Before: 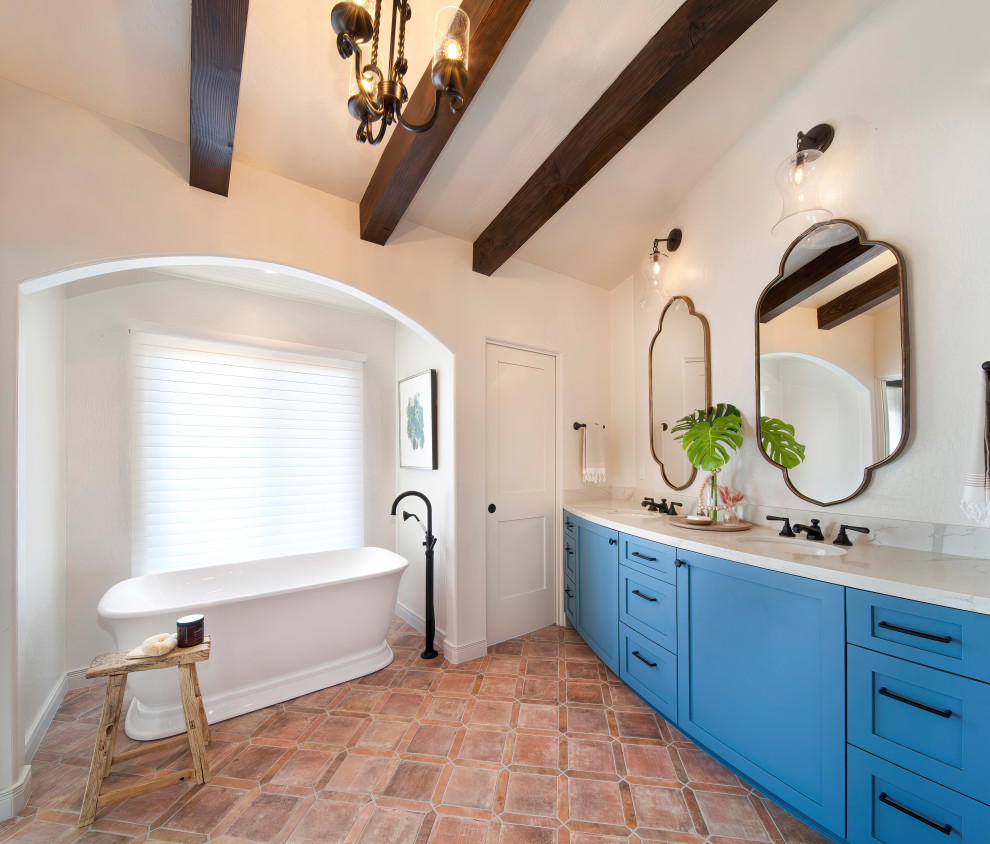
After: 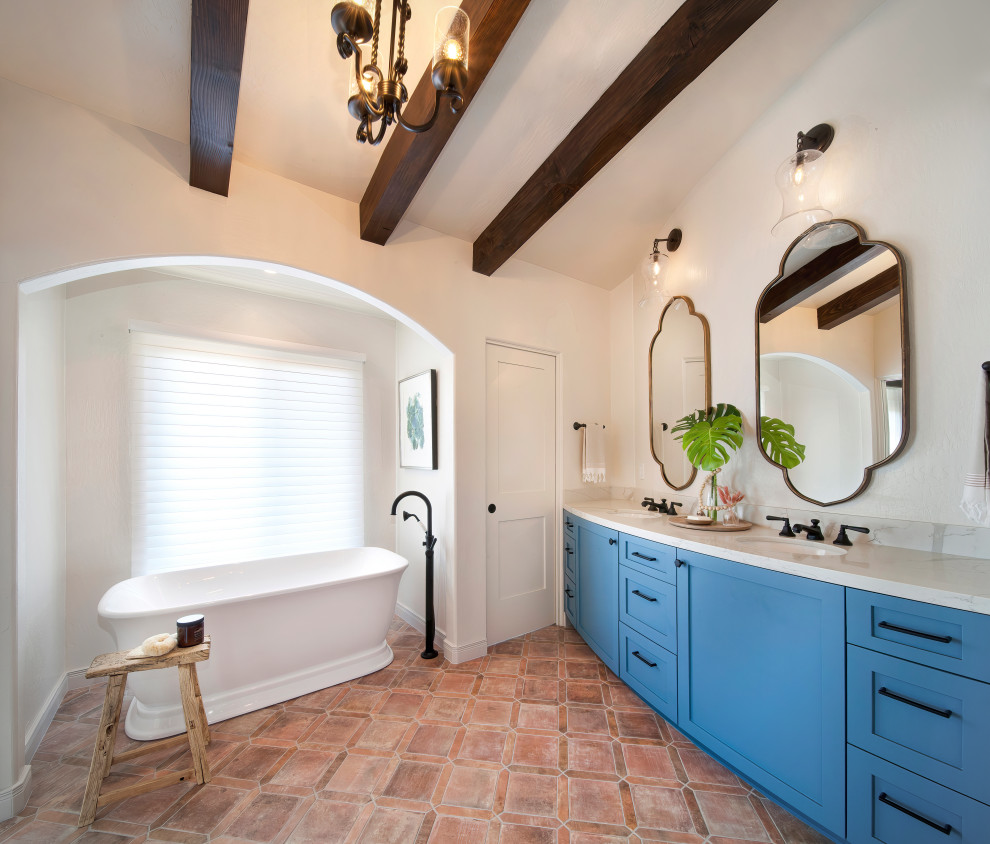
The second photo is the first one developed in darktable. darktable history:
vignetting: fall-off radius 81.25%
